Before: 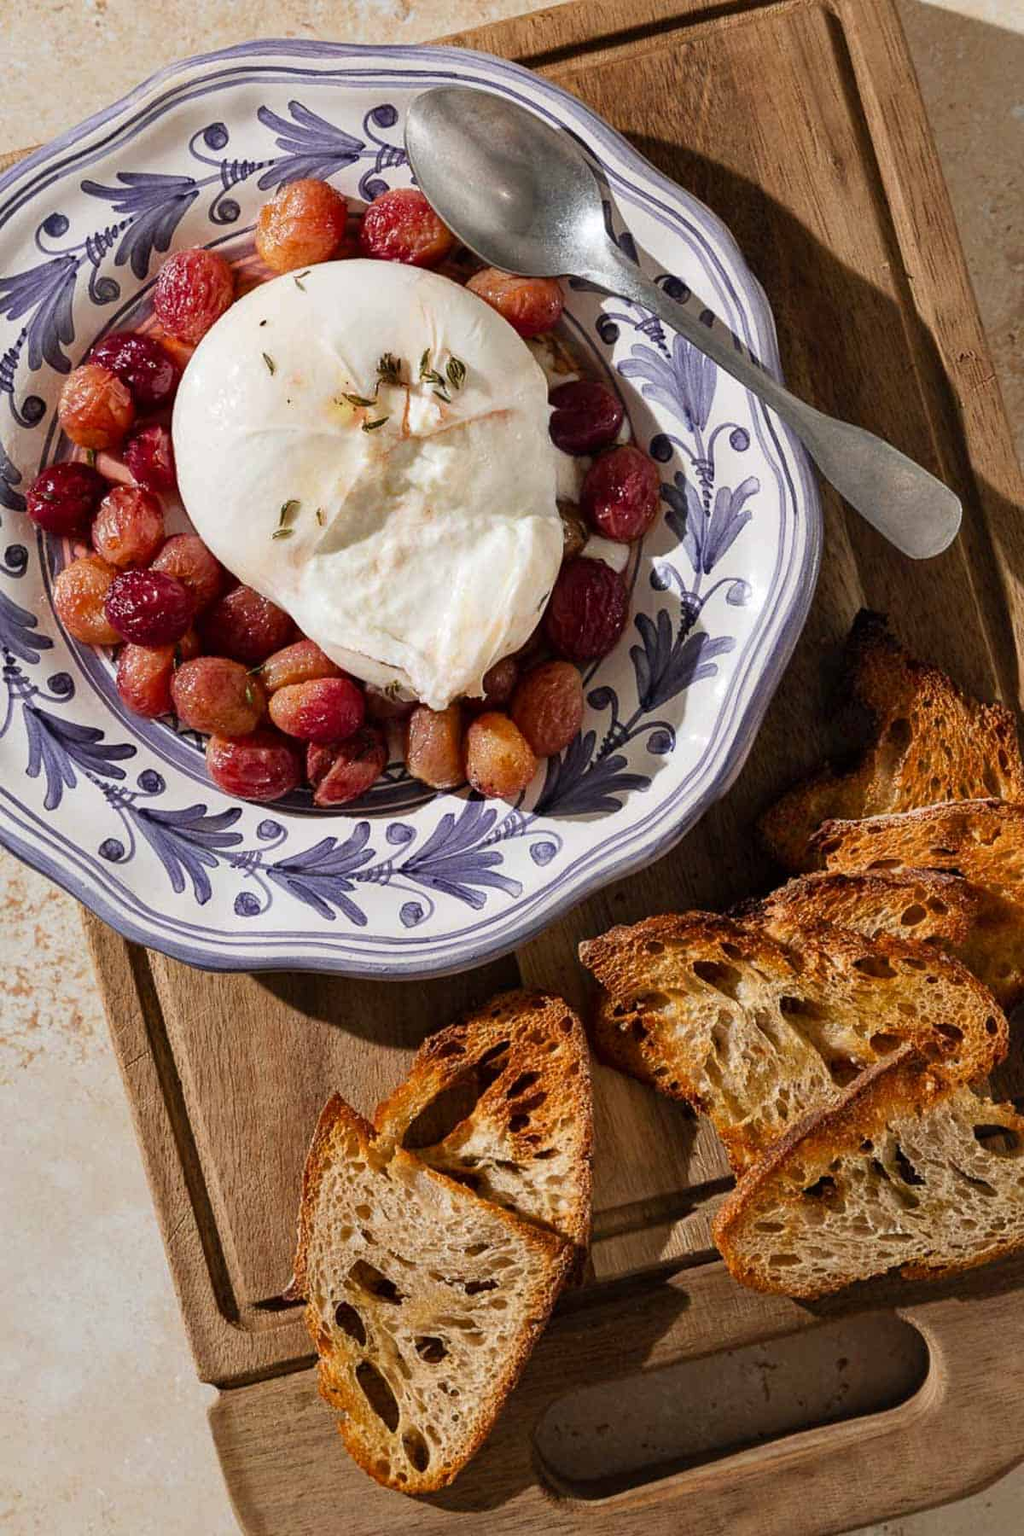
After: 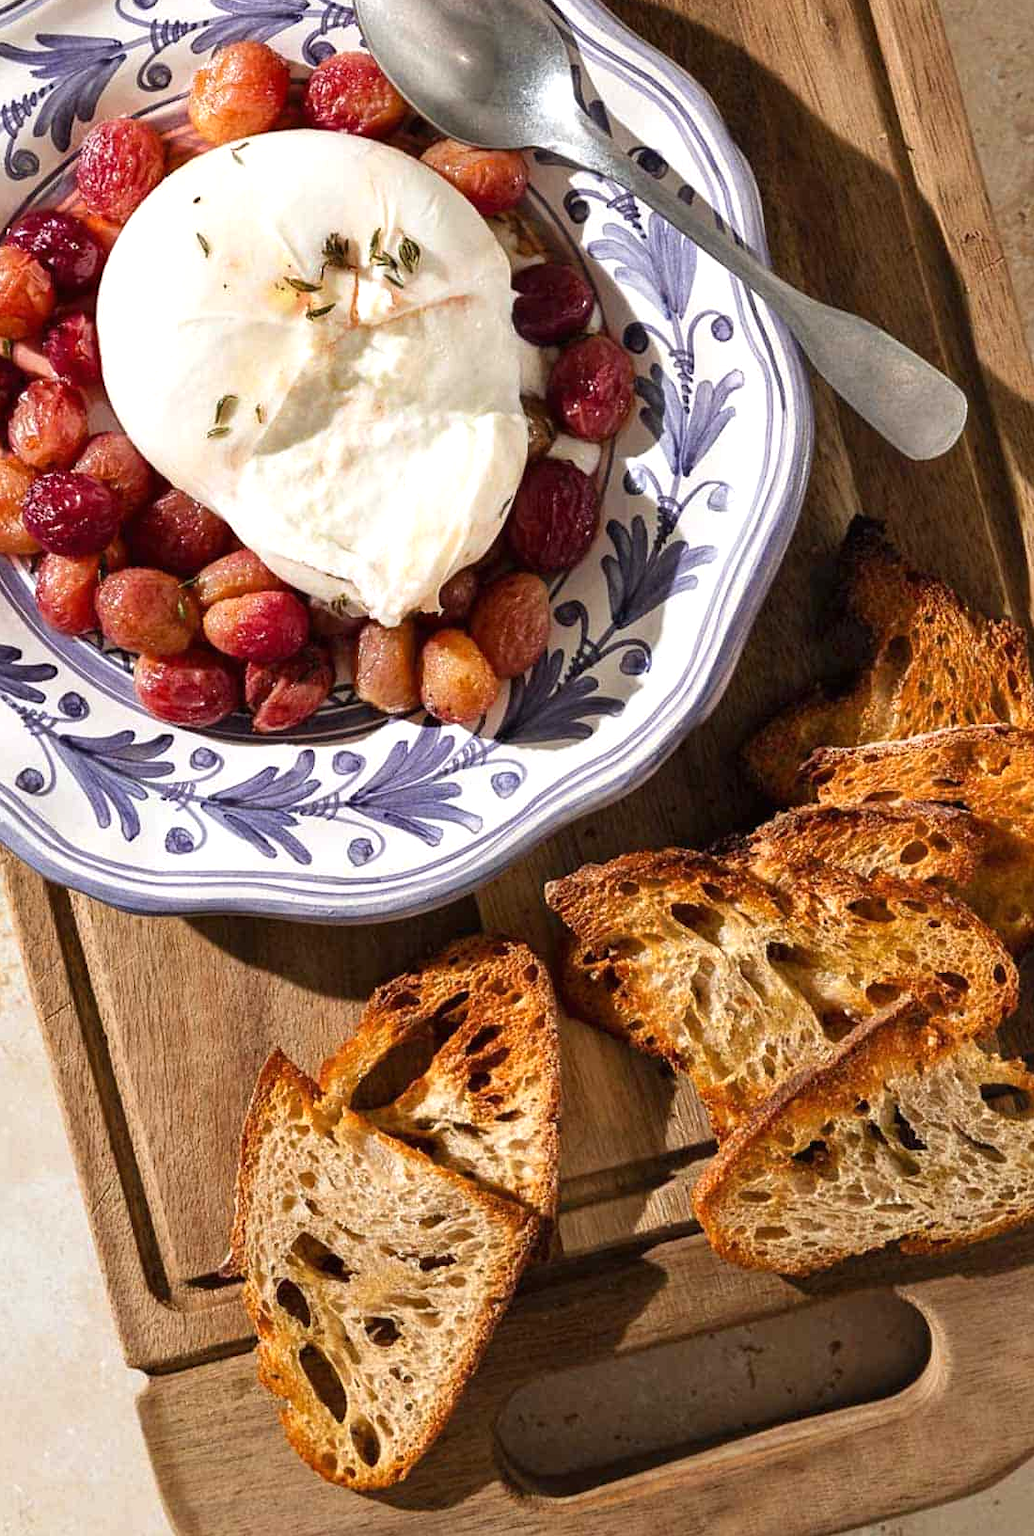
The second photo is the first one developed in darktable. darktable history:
crop and rotate: left 8.262%, top 9.226%
white balance: emerald 1
exposure: black level correction 0, exposure 0.5 EV, compensate exposure bias true, compensate highlight preservation false
